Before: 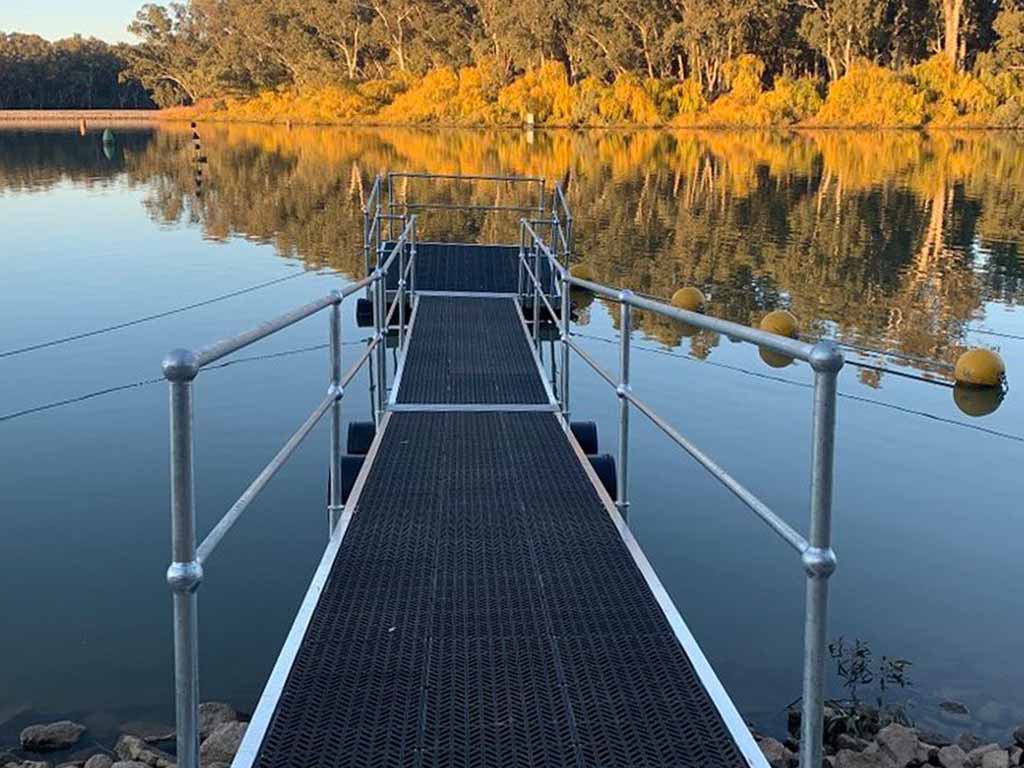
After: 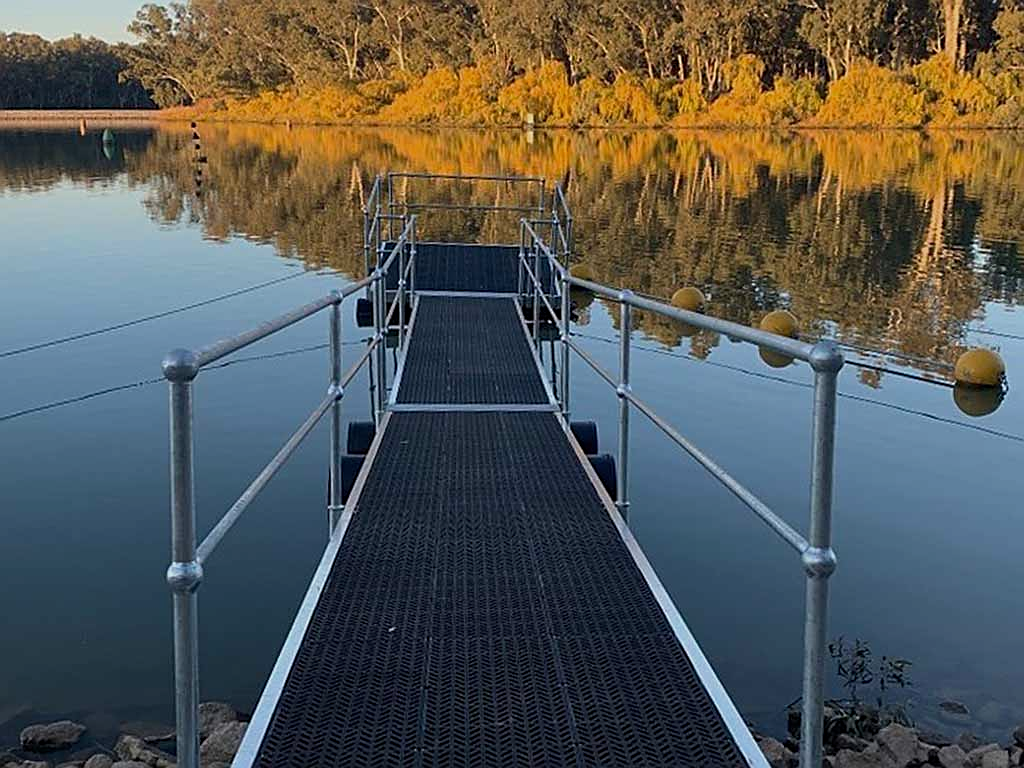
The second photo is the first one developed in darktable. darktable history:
sharpen: on, module defaults
exposure: exposure -0.493 EV, compensate highlight preservation false
